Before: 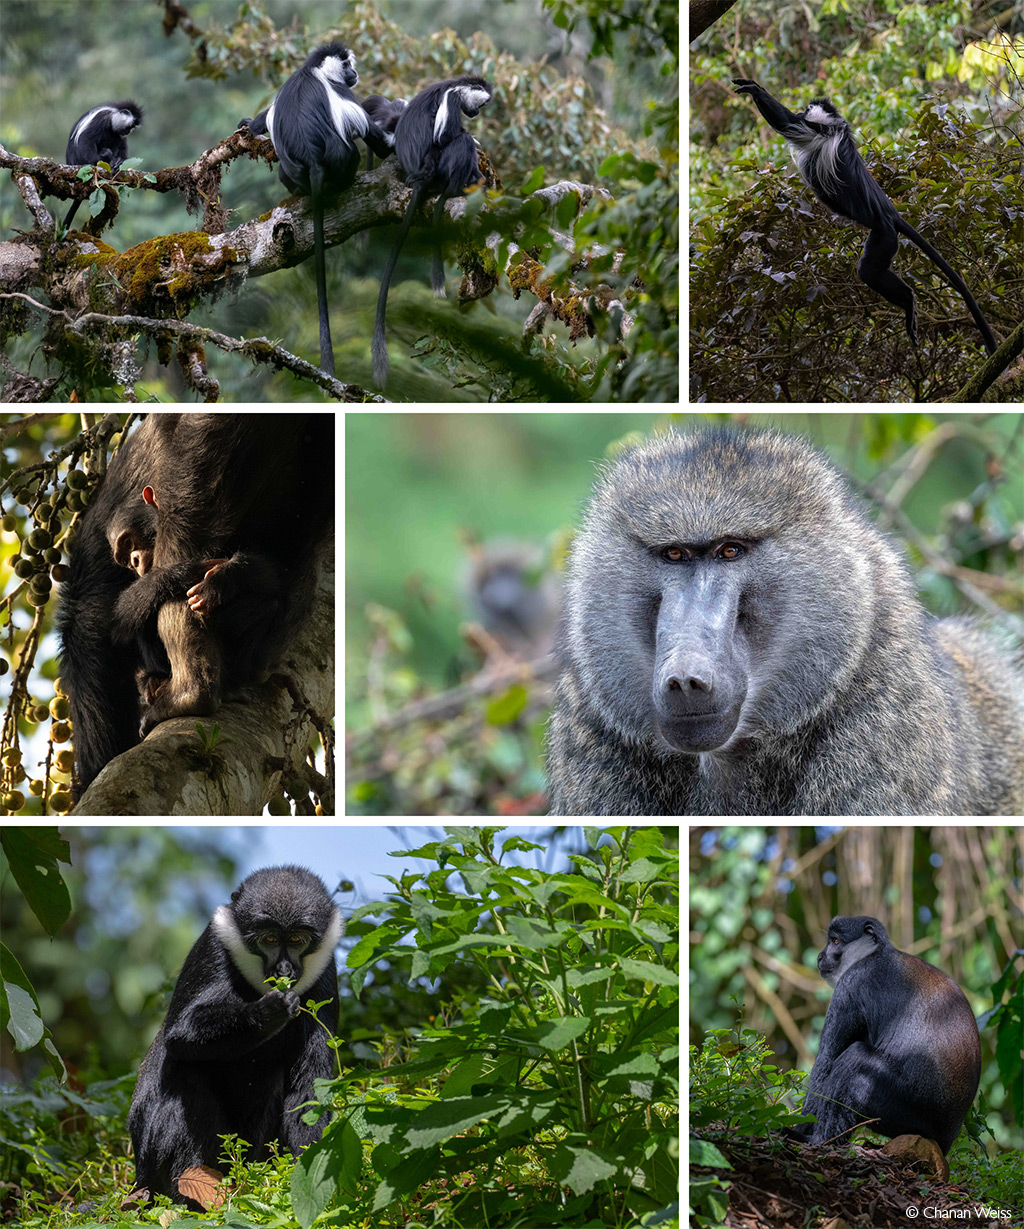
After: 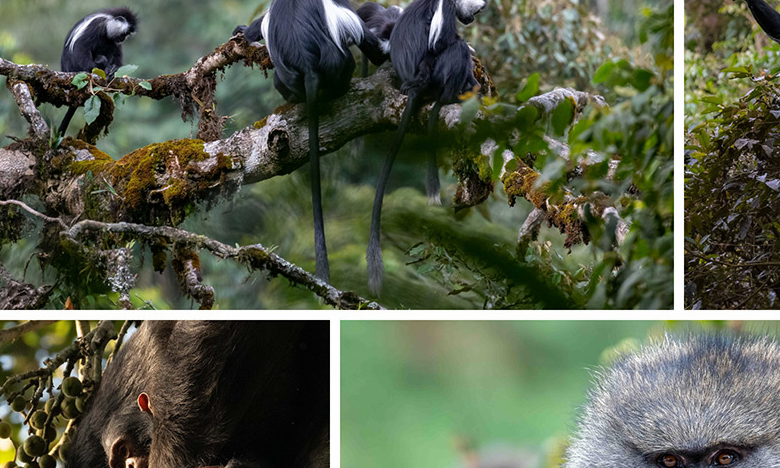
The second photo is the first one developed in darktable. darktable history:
crop: left 0.579%, top 7.627%, right 23.167%, bottom 54.275%
exposure: exposure -0.01 EV, compensate highlight preservation false
